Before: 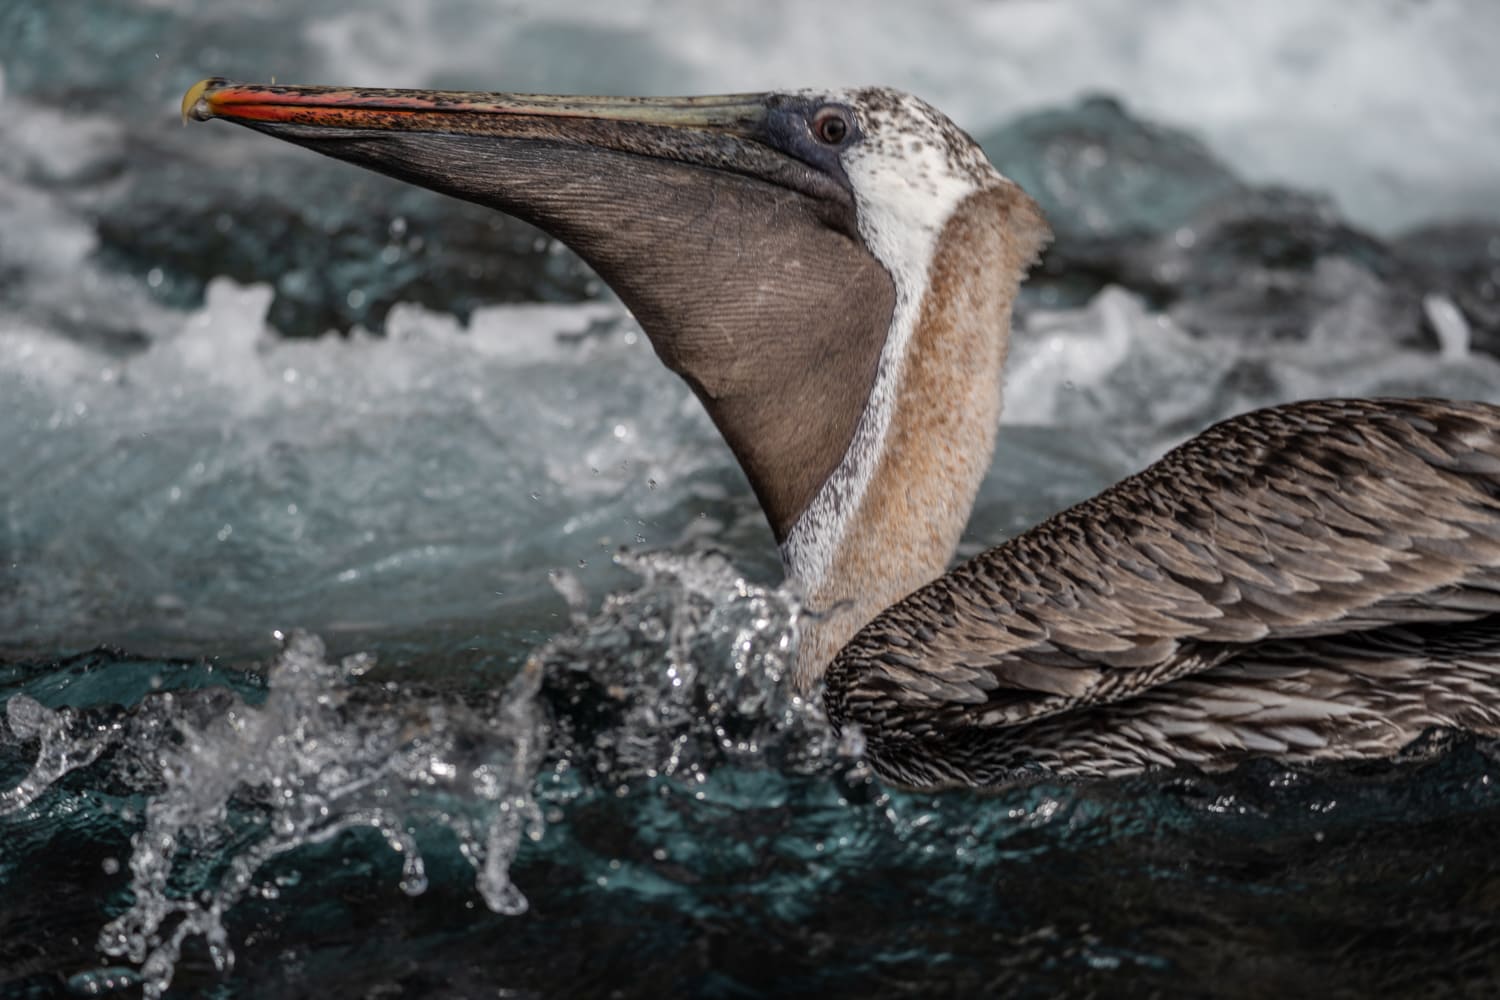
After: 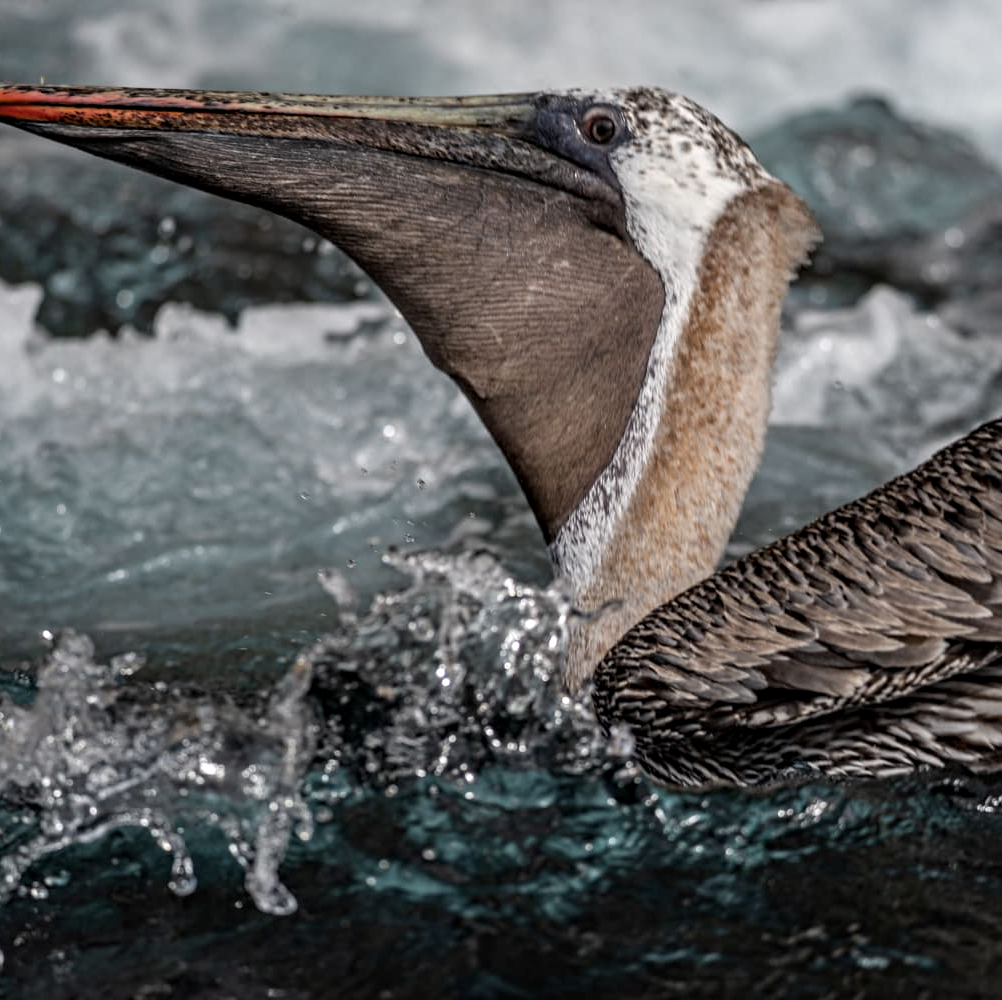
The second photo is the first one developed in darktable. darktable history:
levels: mode automatic
crop: left 15.415%, right 17.735%
contrast equalizer: y [[0.5, 0.501, 0.525, 0.597, 0.58, 0.514], [0.5 ×6], [0.5 ×6], [0 ×6], [0 ×6]]
